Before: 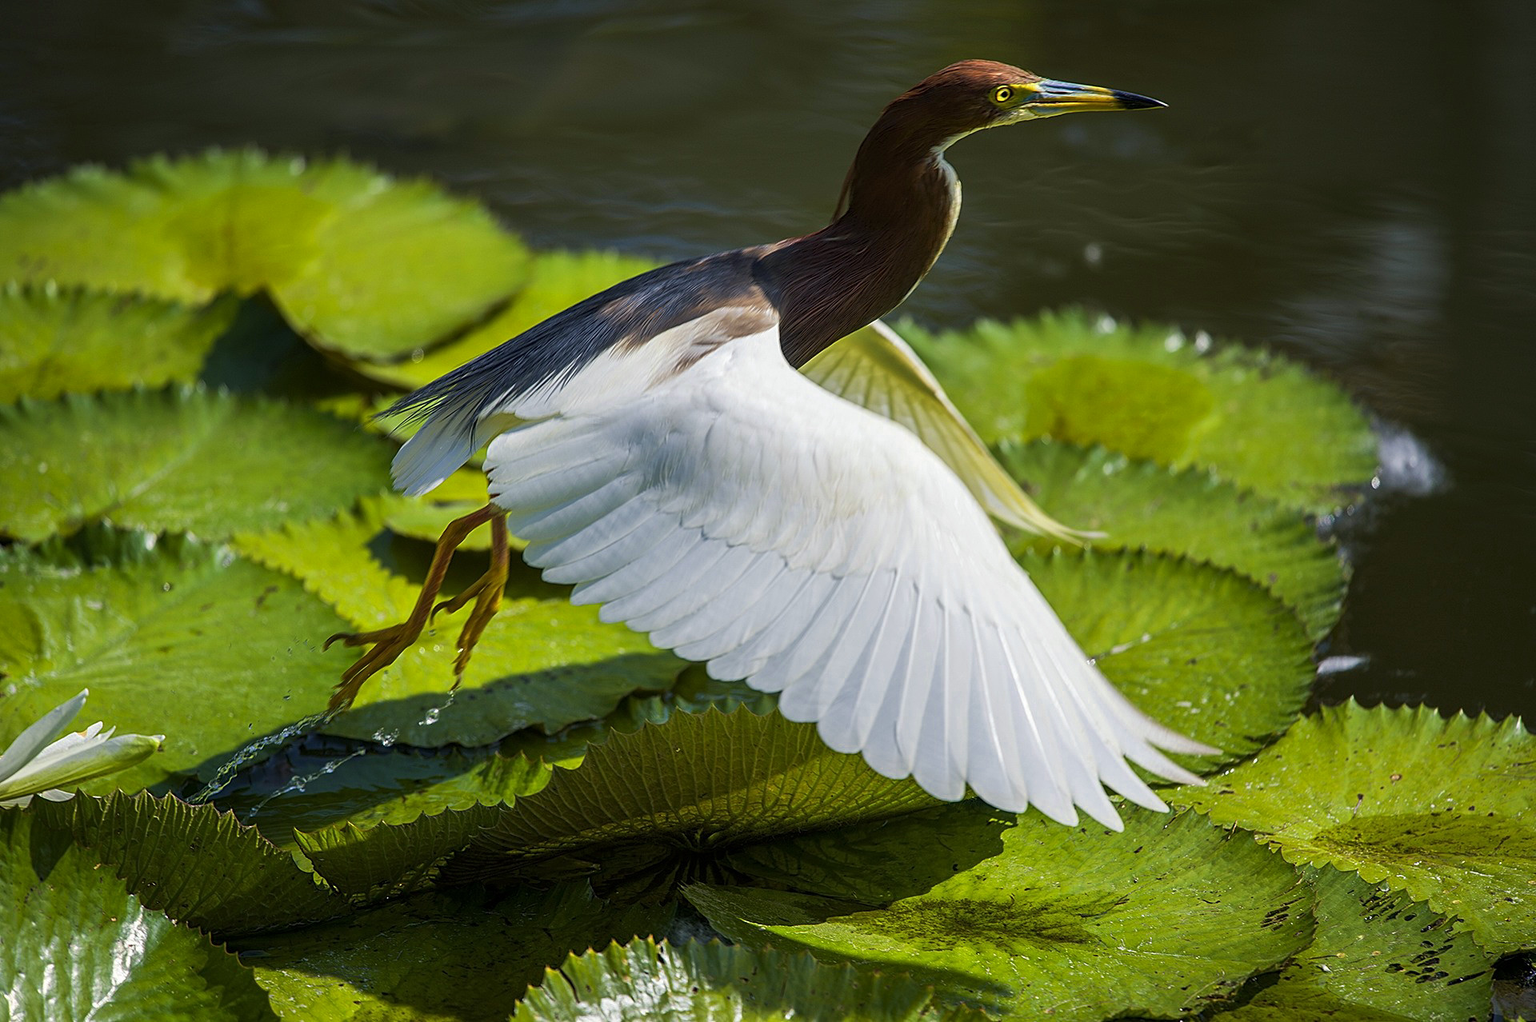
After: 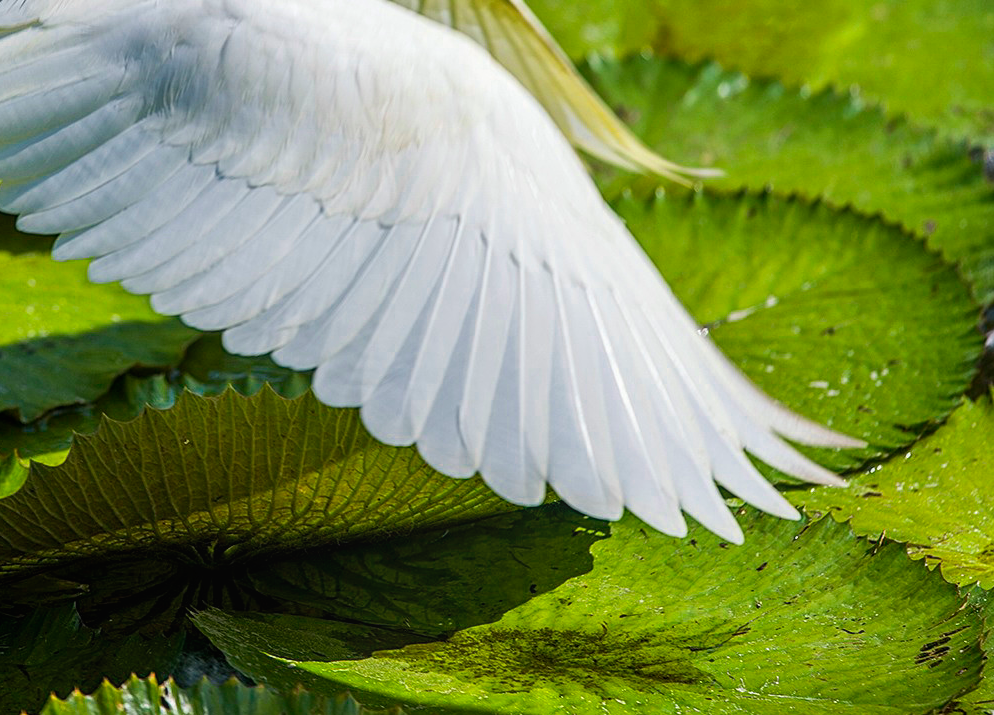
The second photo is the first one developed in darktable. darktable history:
crop: left 34.479%, top 38.822%, right 13.718%, bottom 5.172%
contrast brightness saturation: contrast 0.1, brightness 0.02, saturation 0.02
local contrast: detail 110%
